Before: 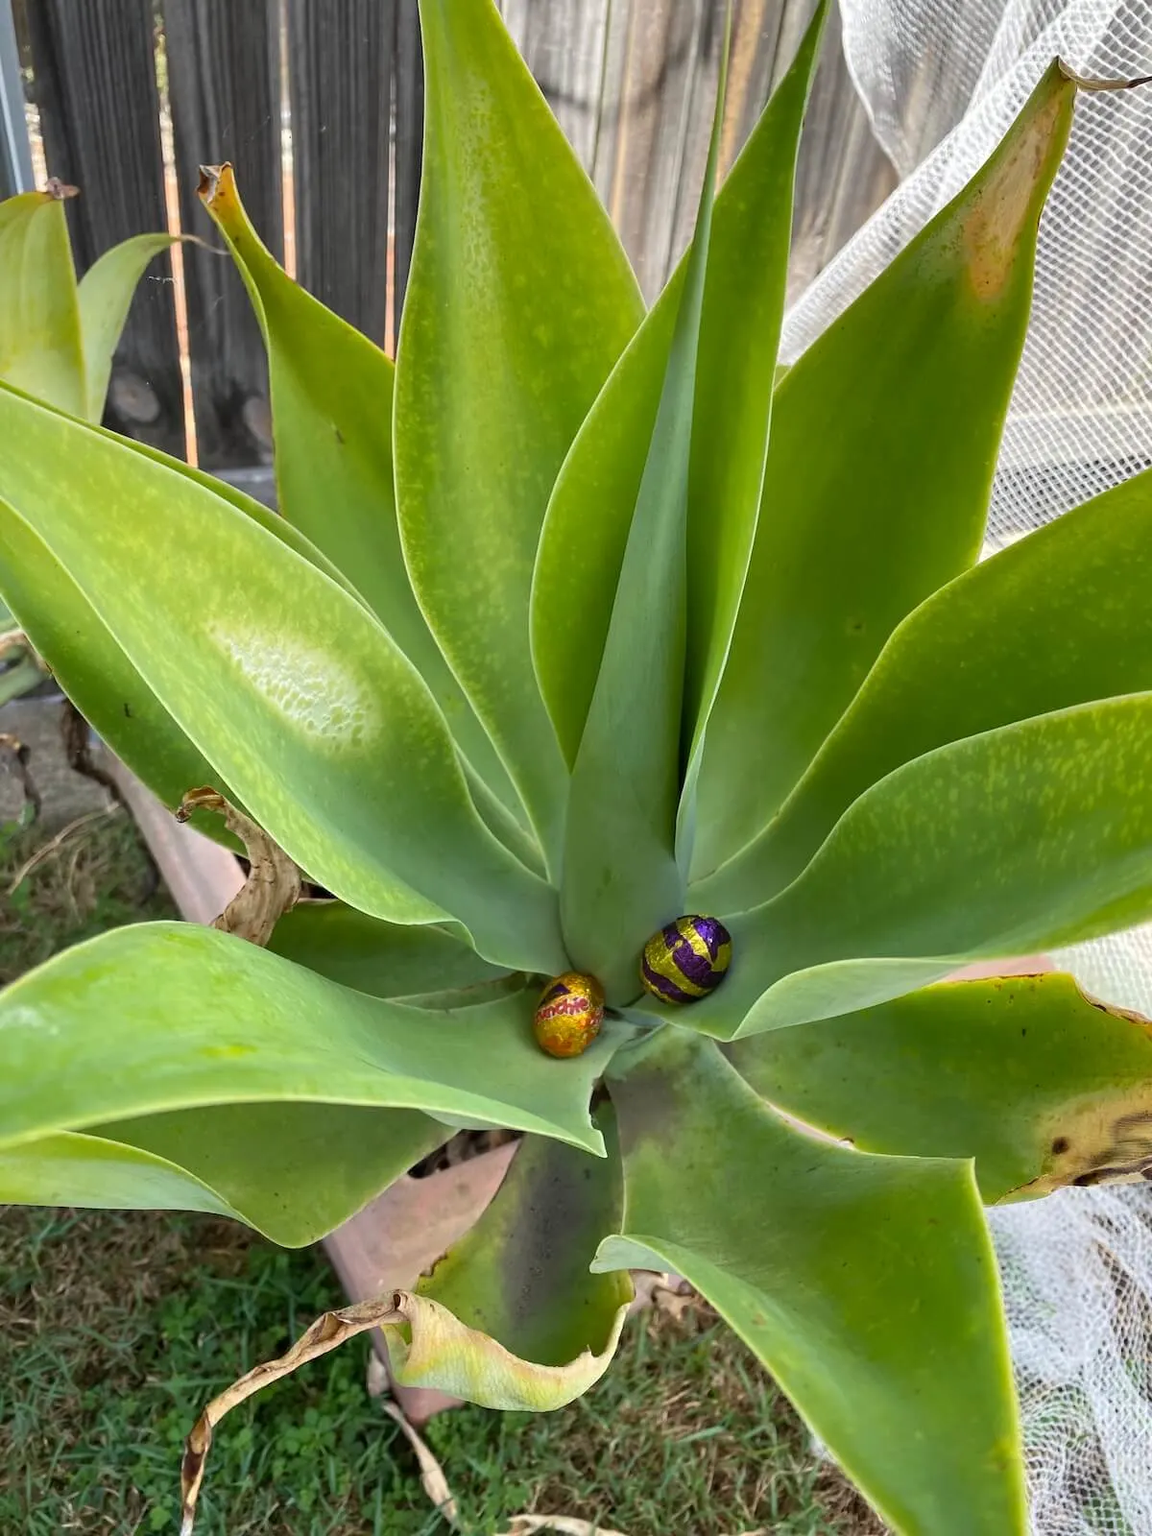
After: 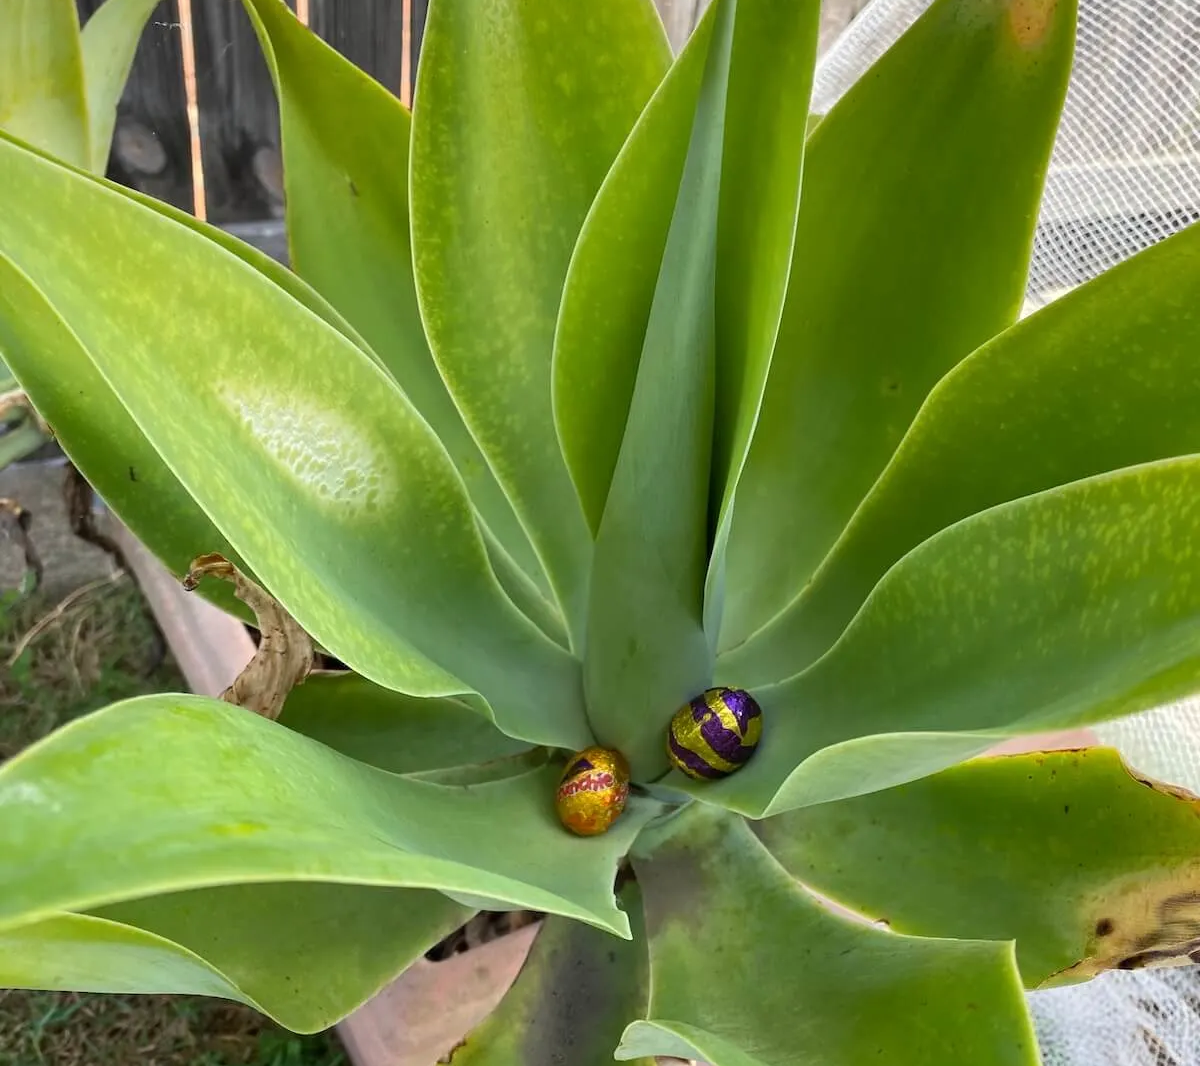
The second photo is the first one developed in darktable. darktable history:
color calibration: illuminant same as pipeline (D50), adaptation none (bypass), x 0.333, y 0.334, temperature 5005.22 K, saturation algorithm version 1 (2020)
crop: top 16.627%, bottom 16.688%
